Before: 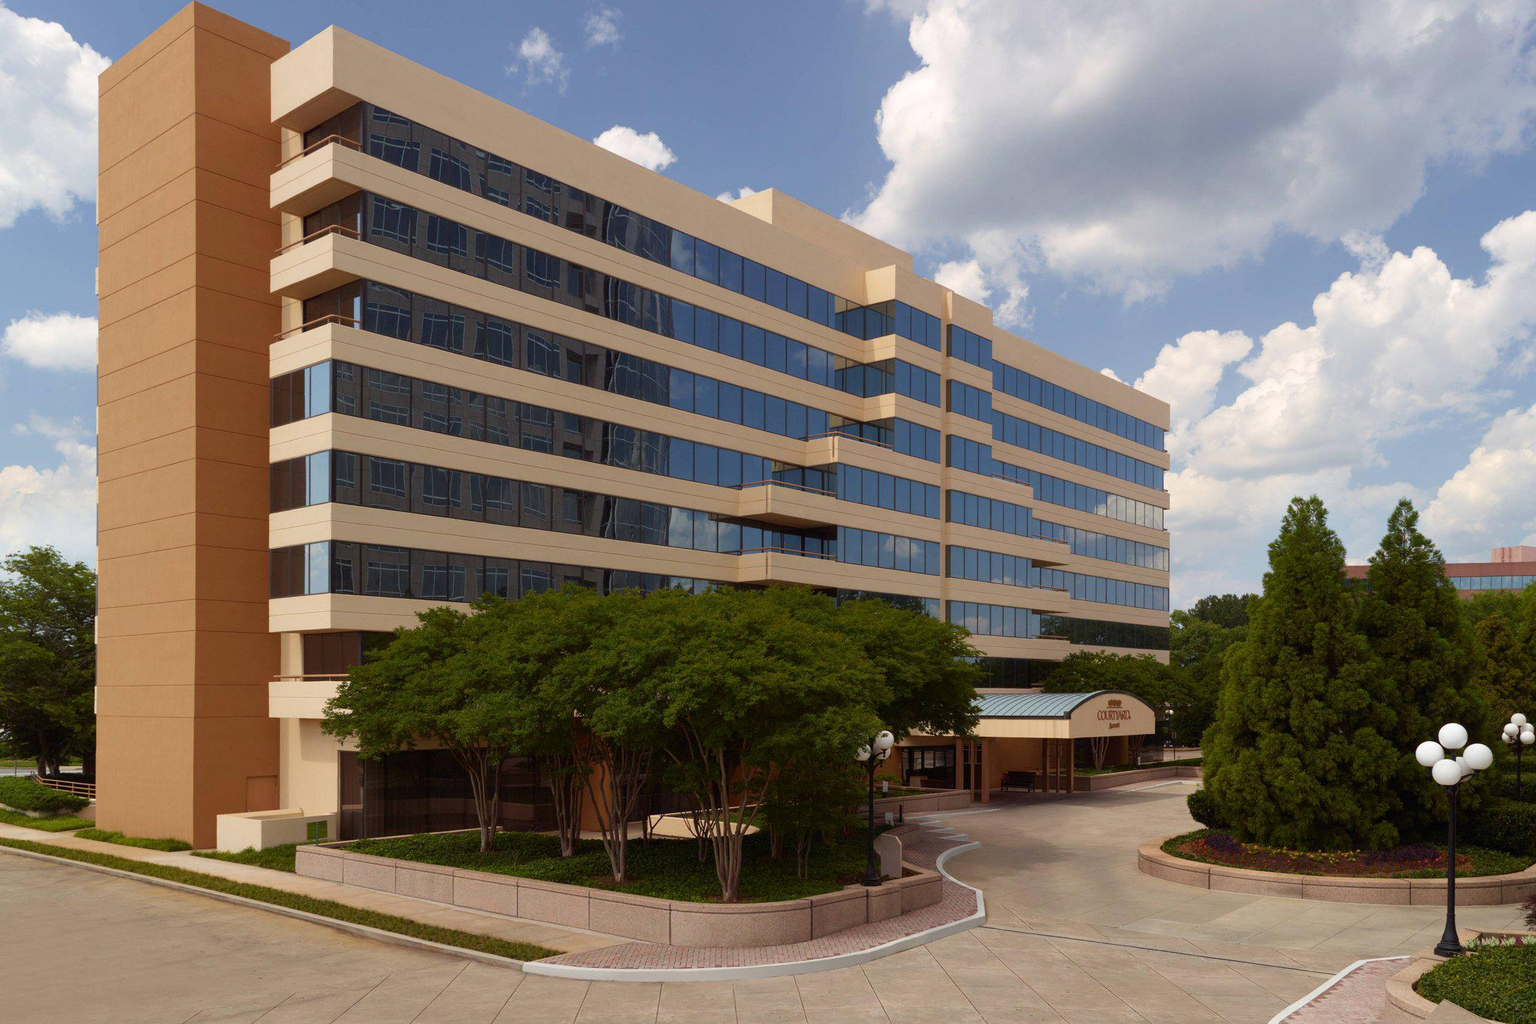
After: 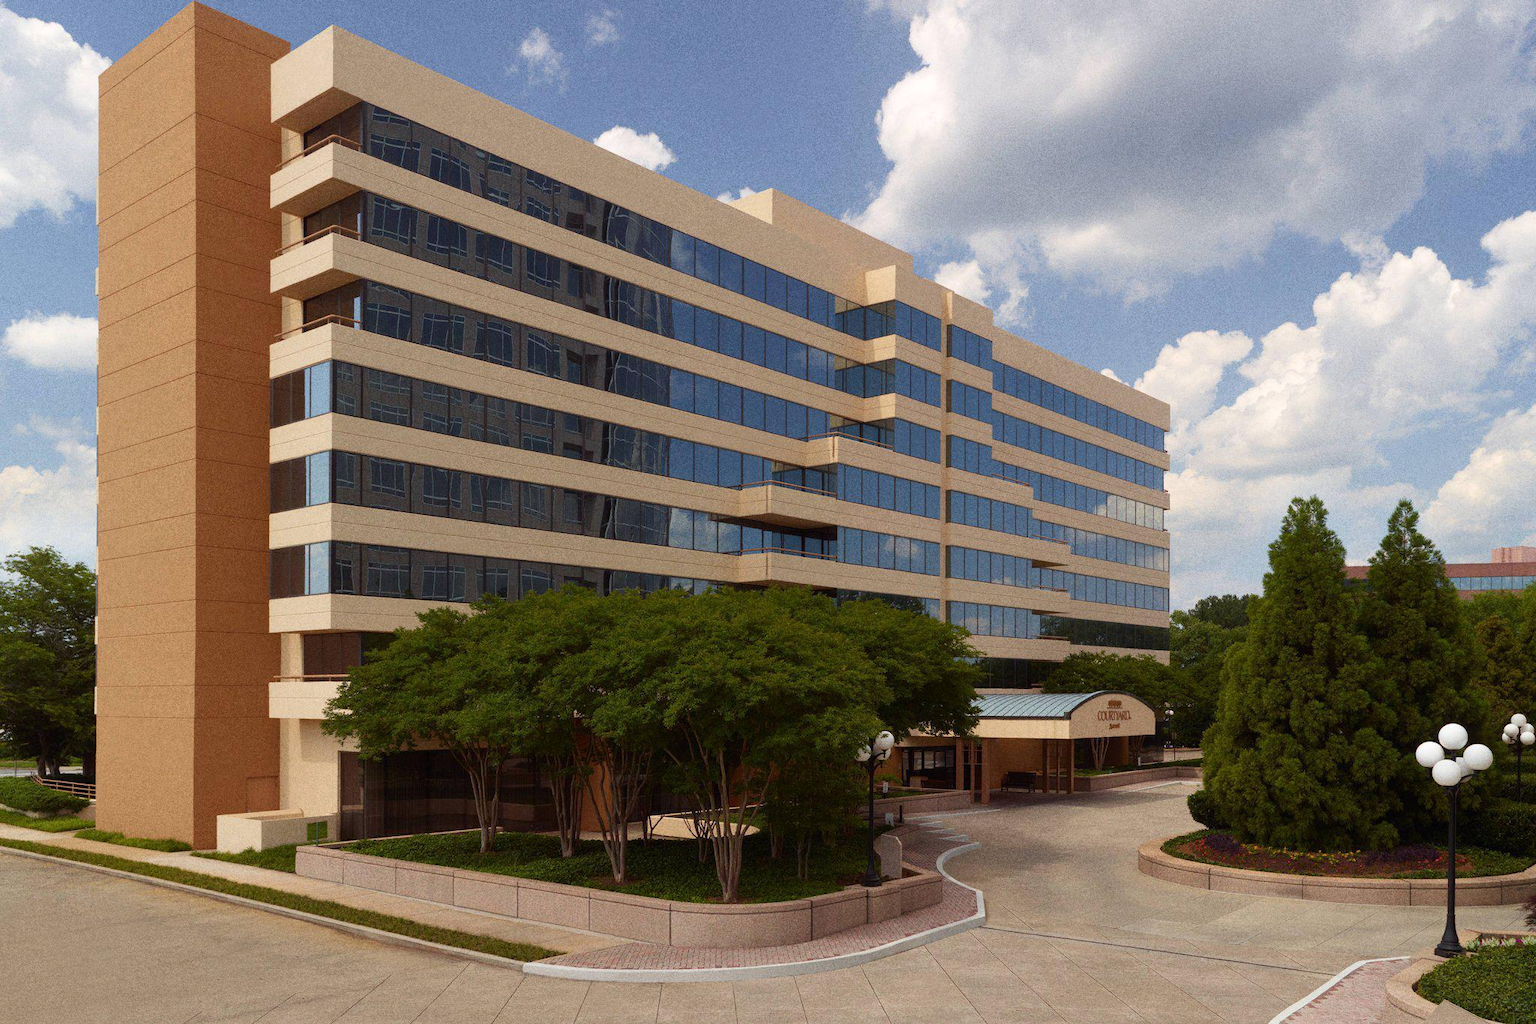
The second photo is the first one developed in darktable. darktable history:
exposure: exposure 0.02 EV, compensate highlight preservation false
grain: coarseness 0.09 ISO, strength 40%
bloom: size 3%, threshold 100%, strength 0%
